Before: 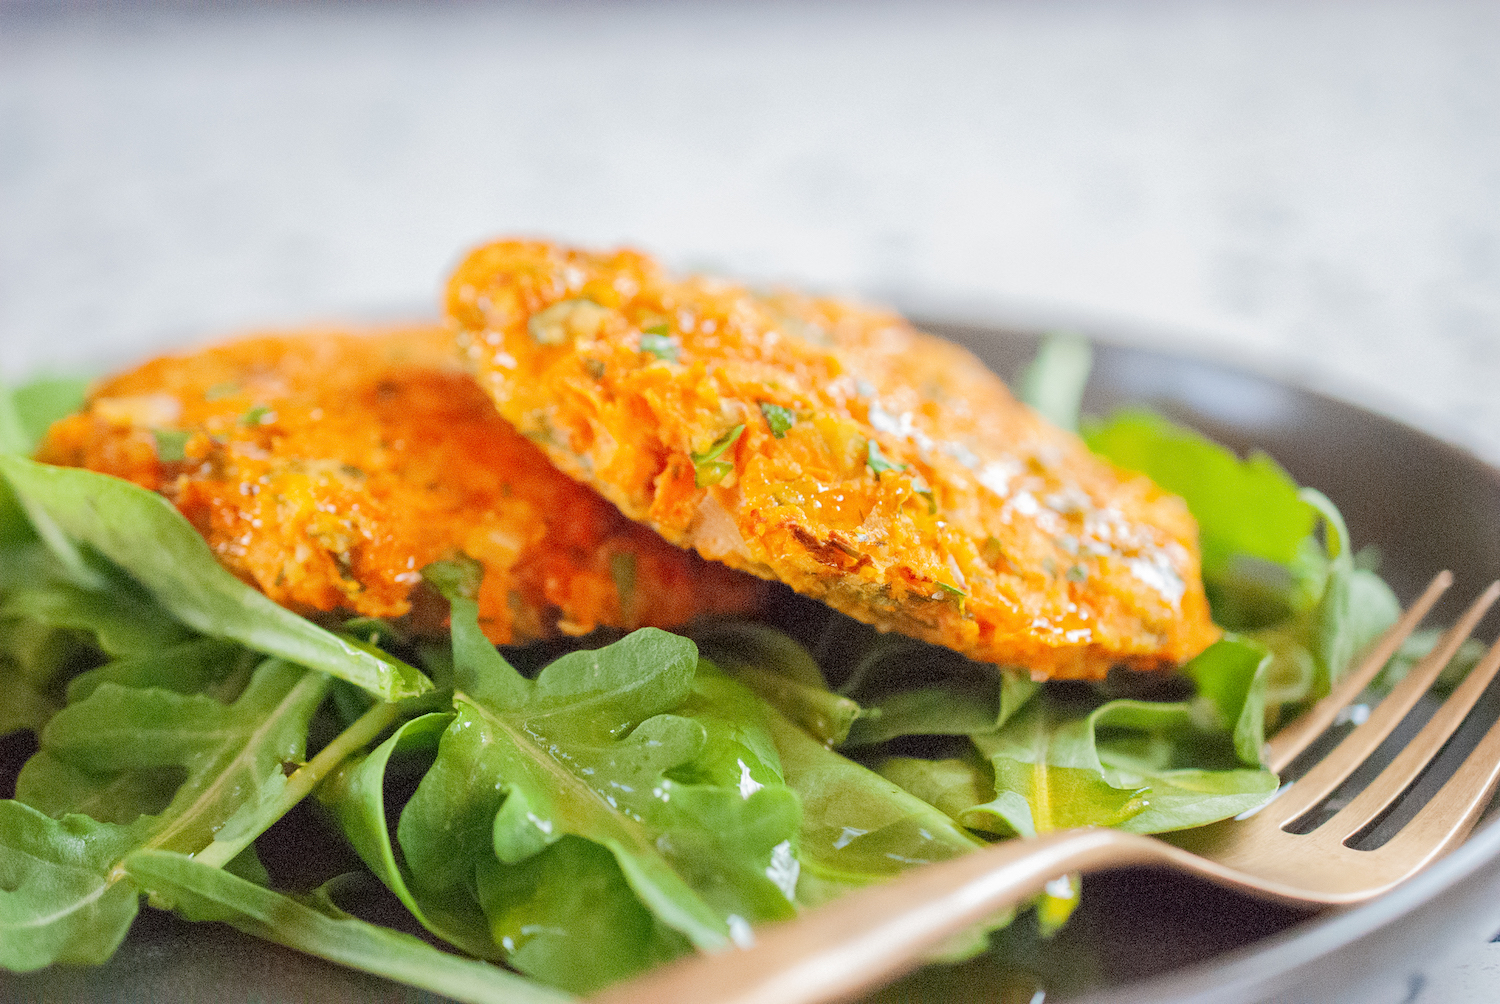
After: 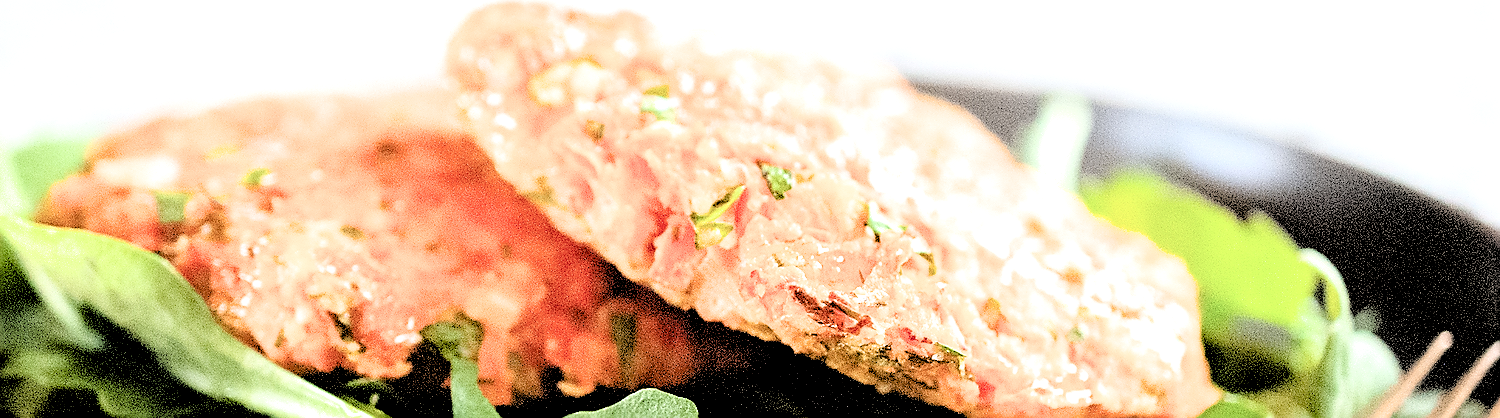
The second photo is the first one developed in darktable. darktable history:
filmic rgb: black relative exposure -1.05 EV, white relative exposure 2.07 EV, threshold 3 EV, structure ↔ texture 99.68%, hardness 1.51, contrast 2.233, color science v6 (2022), enable highlight reconstruction true
sharpen: radius 1.37, amount 1.236, threshold 0.674
levels: white 99.96%, levels [0.073, 0.497, 0.972]
crop and rotate: top 23.858%, bottom 34.49%
